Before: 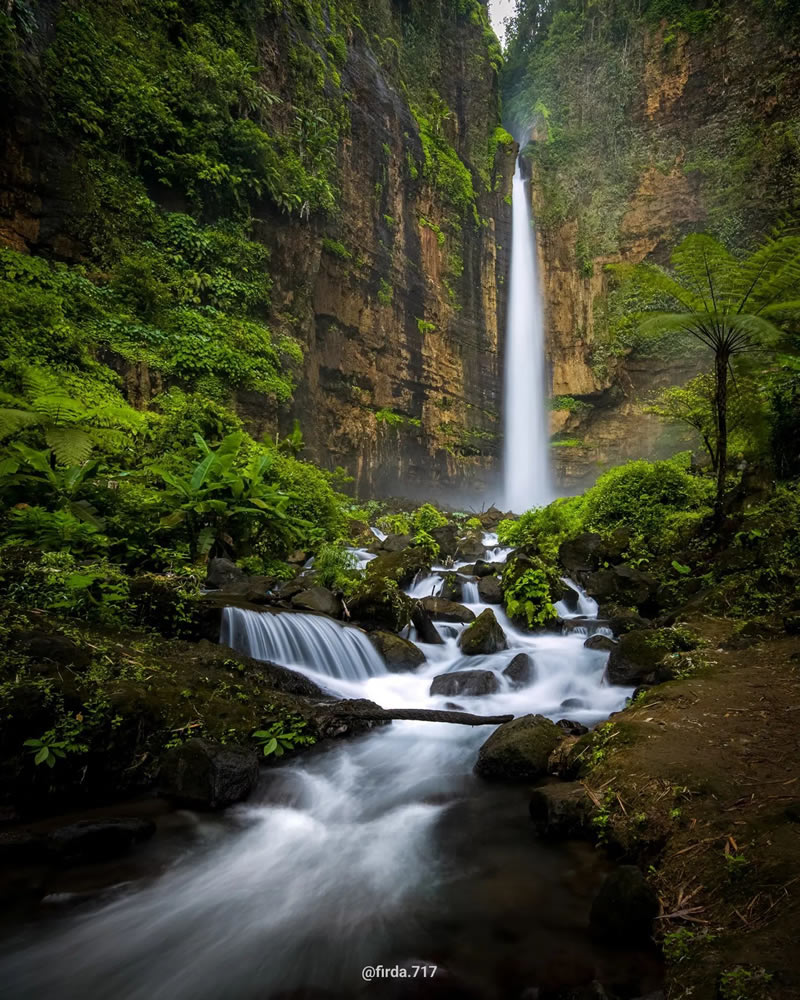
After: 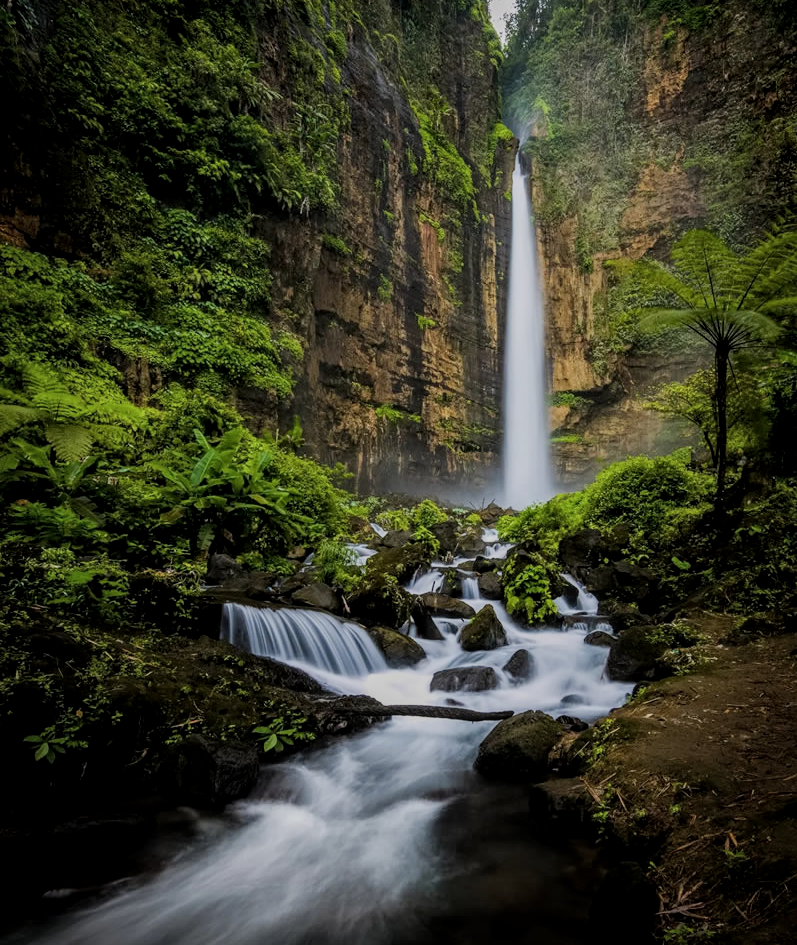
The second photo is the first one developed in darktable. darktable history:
crop: top 0.454%, right 0.257%, bottom 5.001%
filmic rgb: black relative exposure -7.17 EV, white relative exposure 5.38 EV, hardness 3.02, contrast in shadows safe
exposure: exposure -0.066 EV, compensate exposure bias true, compensate highlight preservation false
local contrast: on, module defaults
